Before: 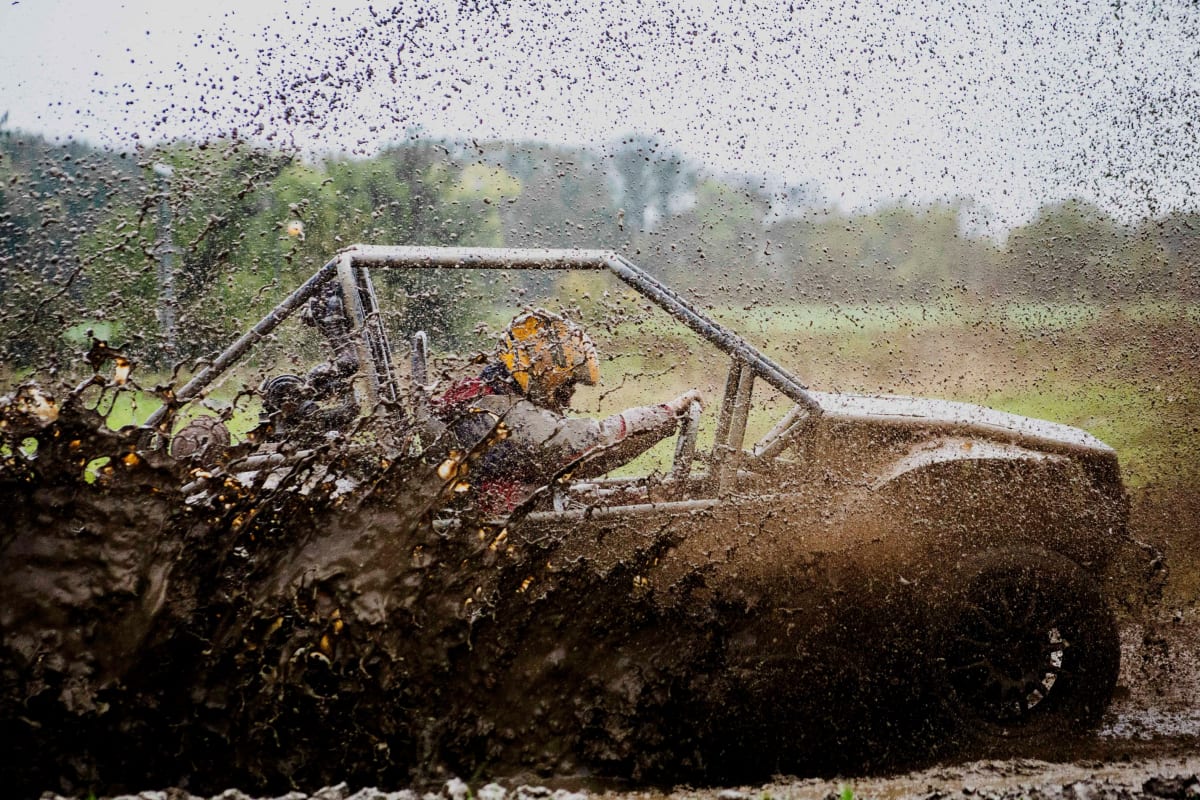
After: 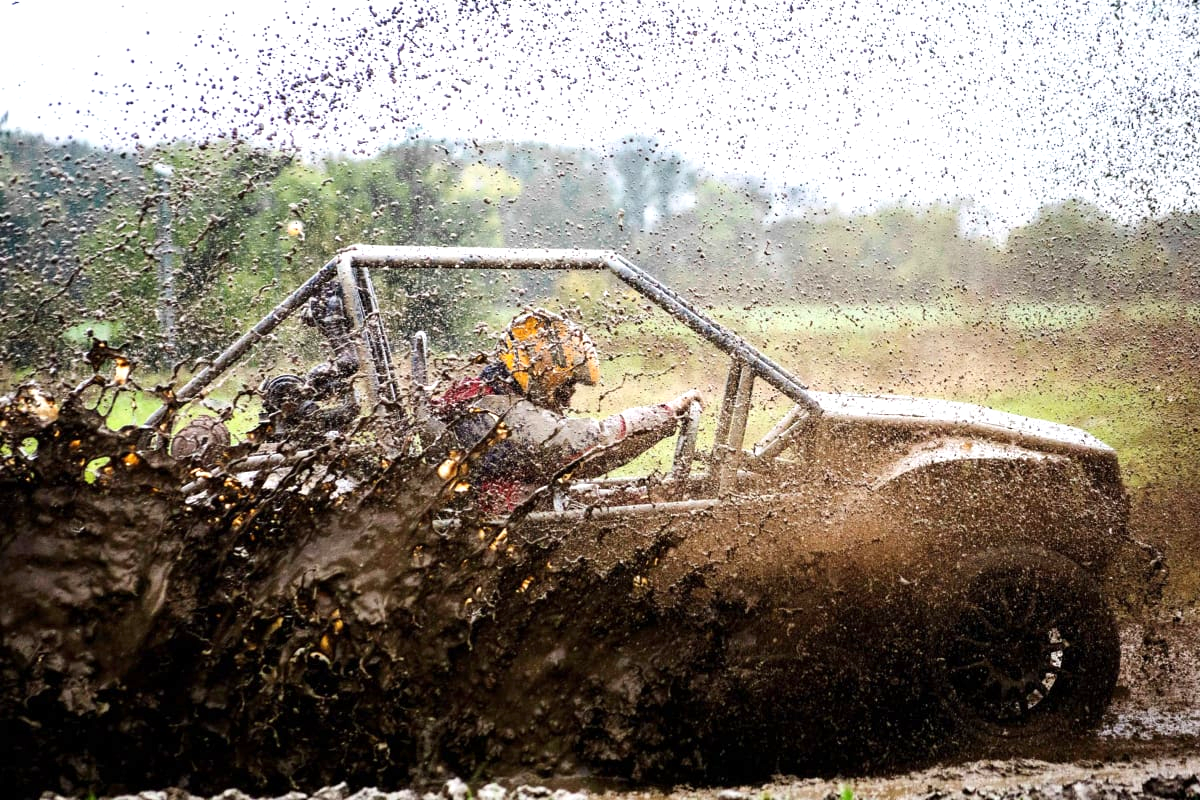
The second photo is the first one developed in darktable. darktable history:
exposure: exposure 0.737 EV, compensate exposure bias true, compensate highlight preservation false
